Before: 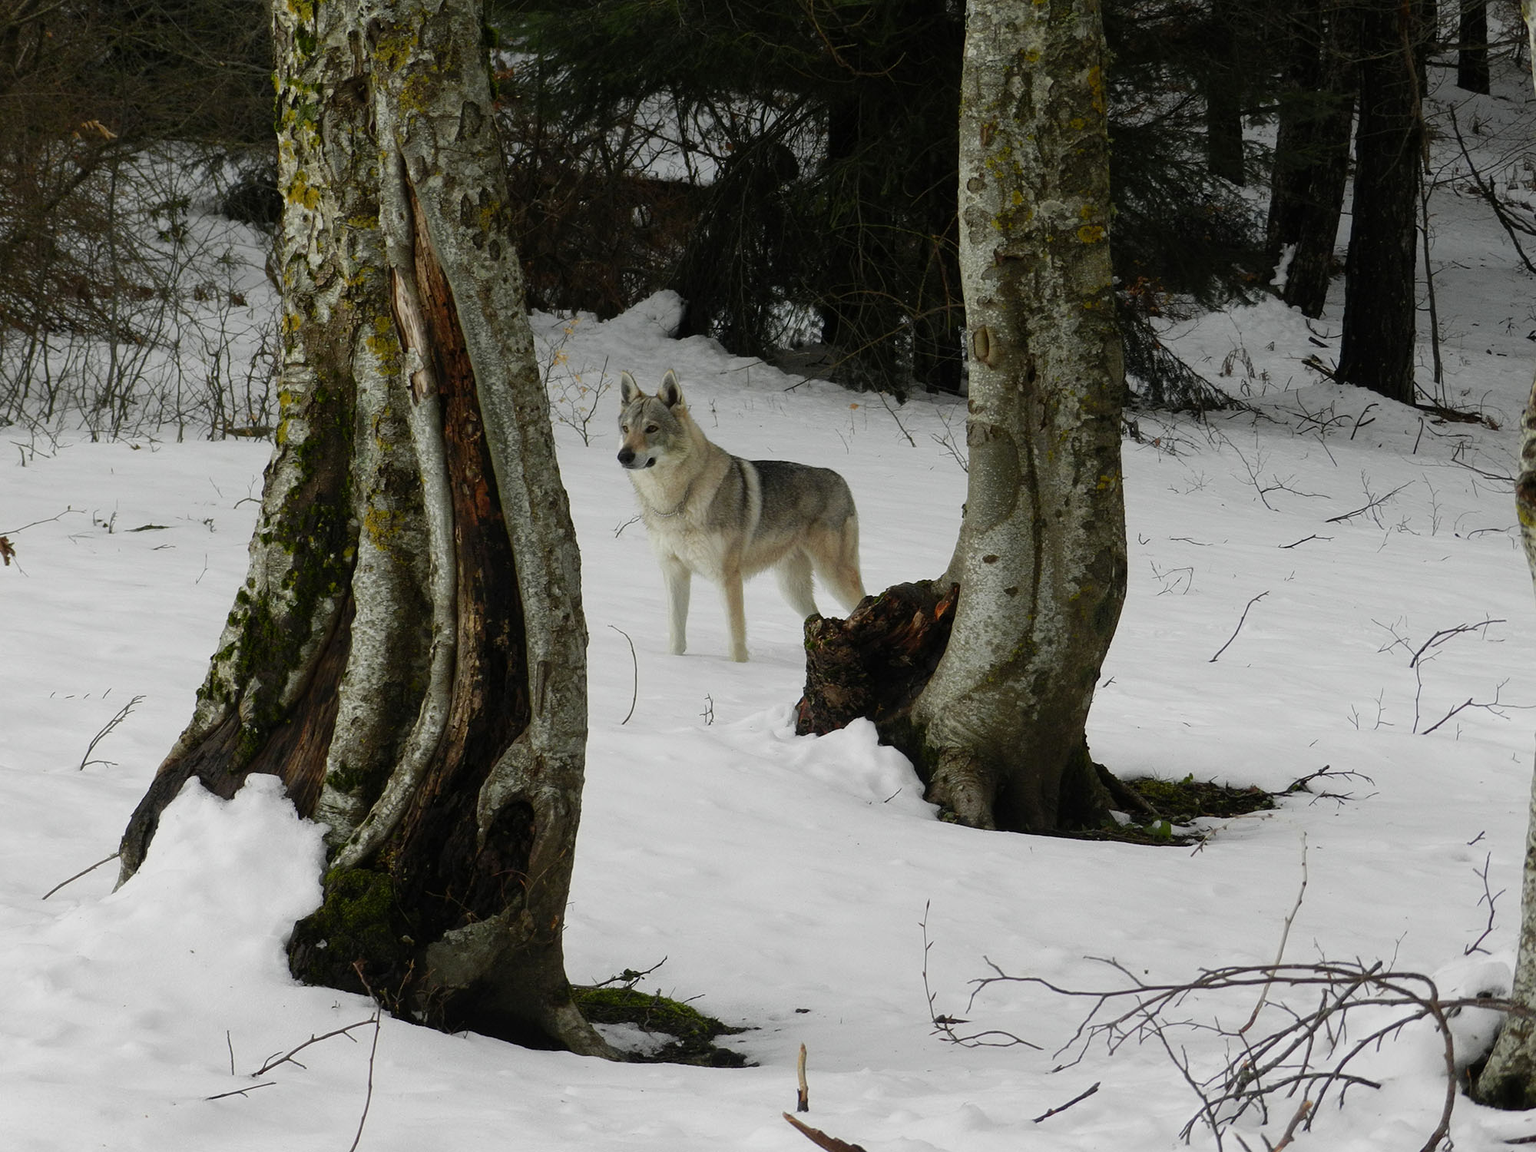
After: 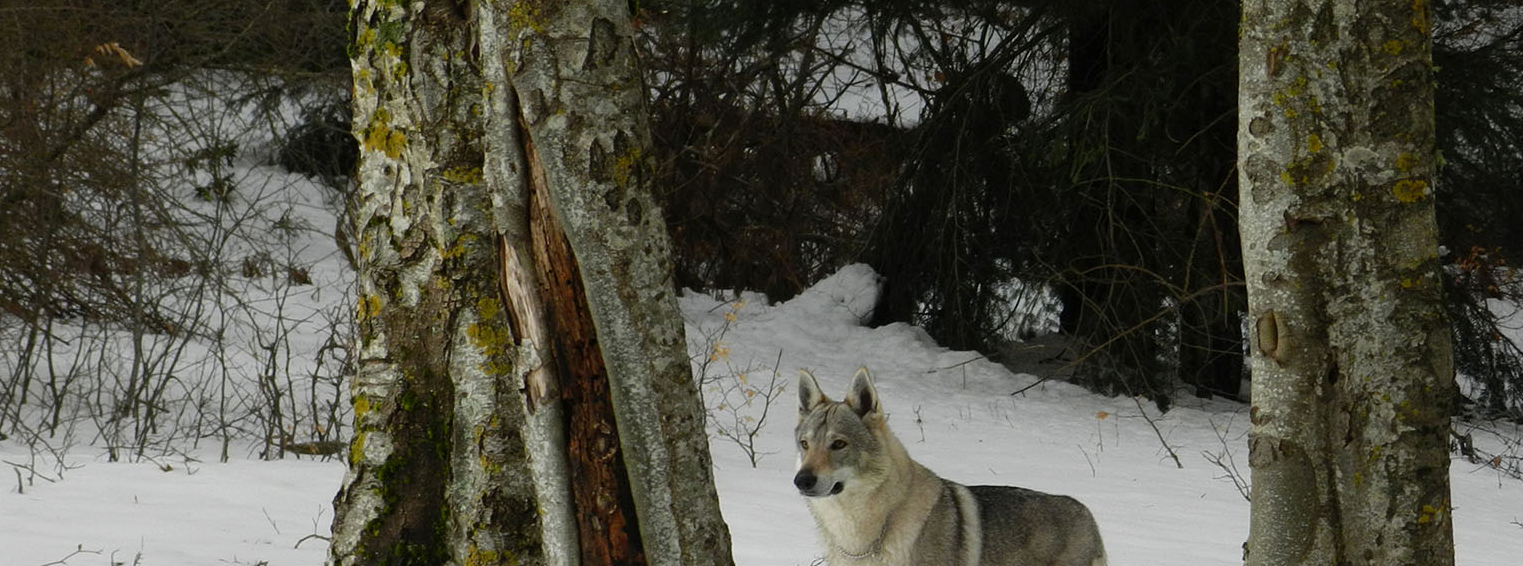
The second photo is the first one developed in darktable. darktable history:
crop: left 0.513%, top 7.637%, right 23.299%, bottom 54.62%
exposure: exposure 0.128 EV, compensate exposure bias true, compensate highlight preservation false
